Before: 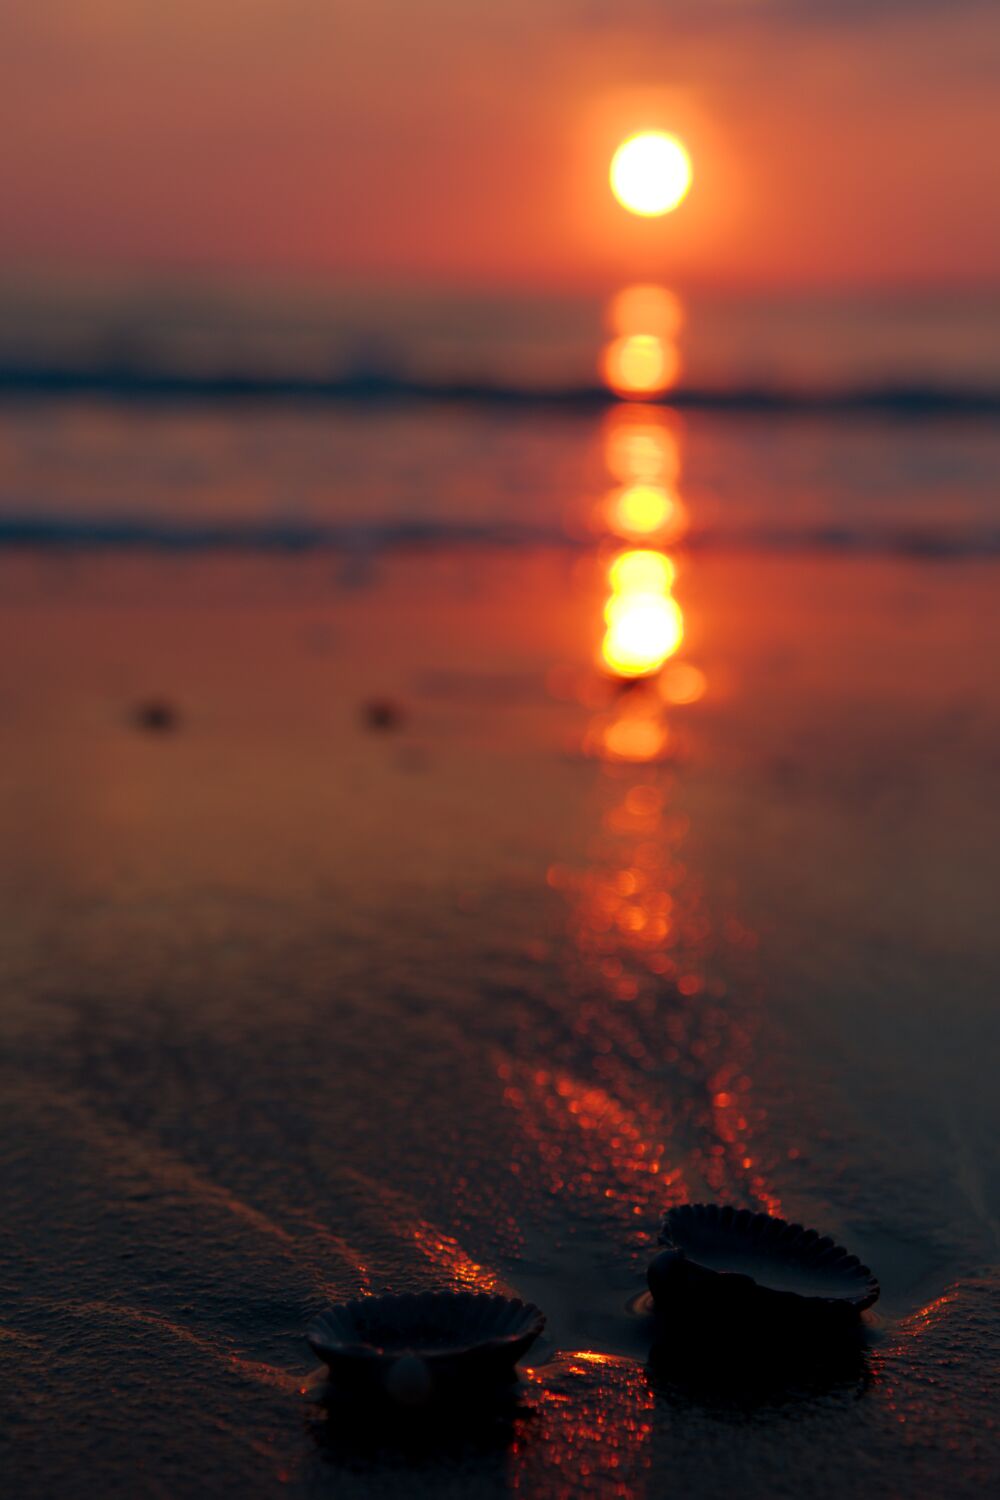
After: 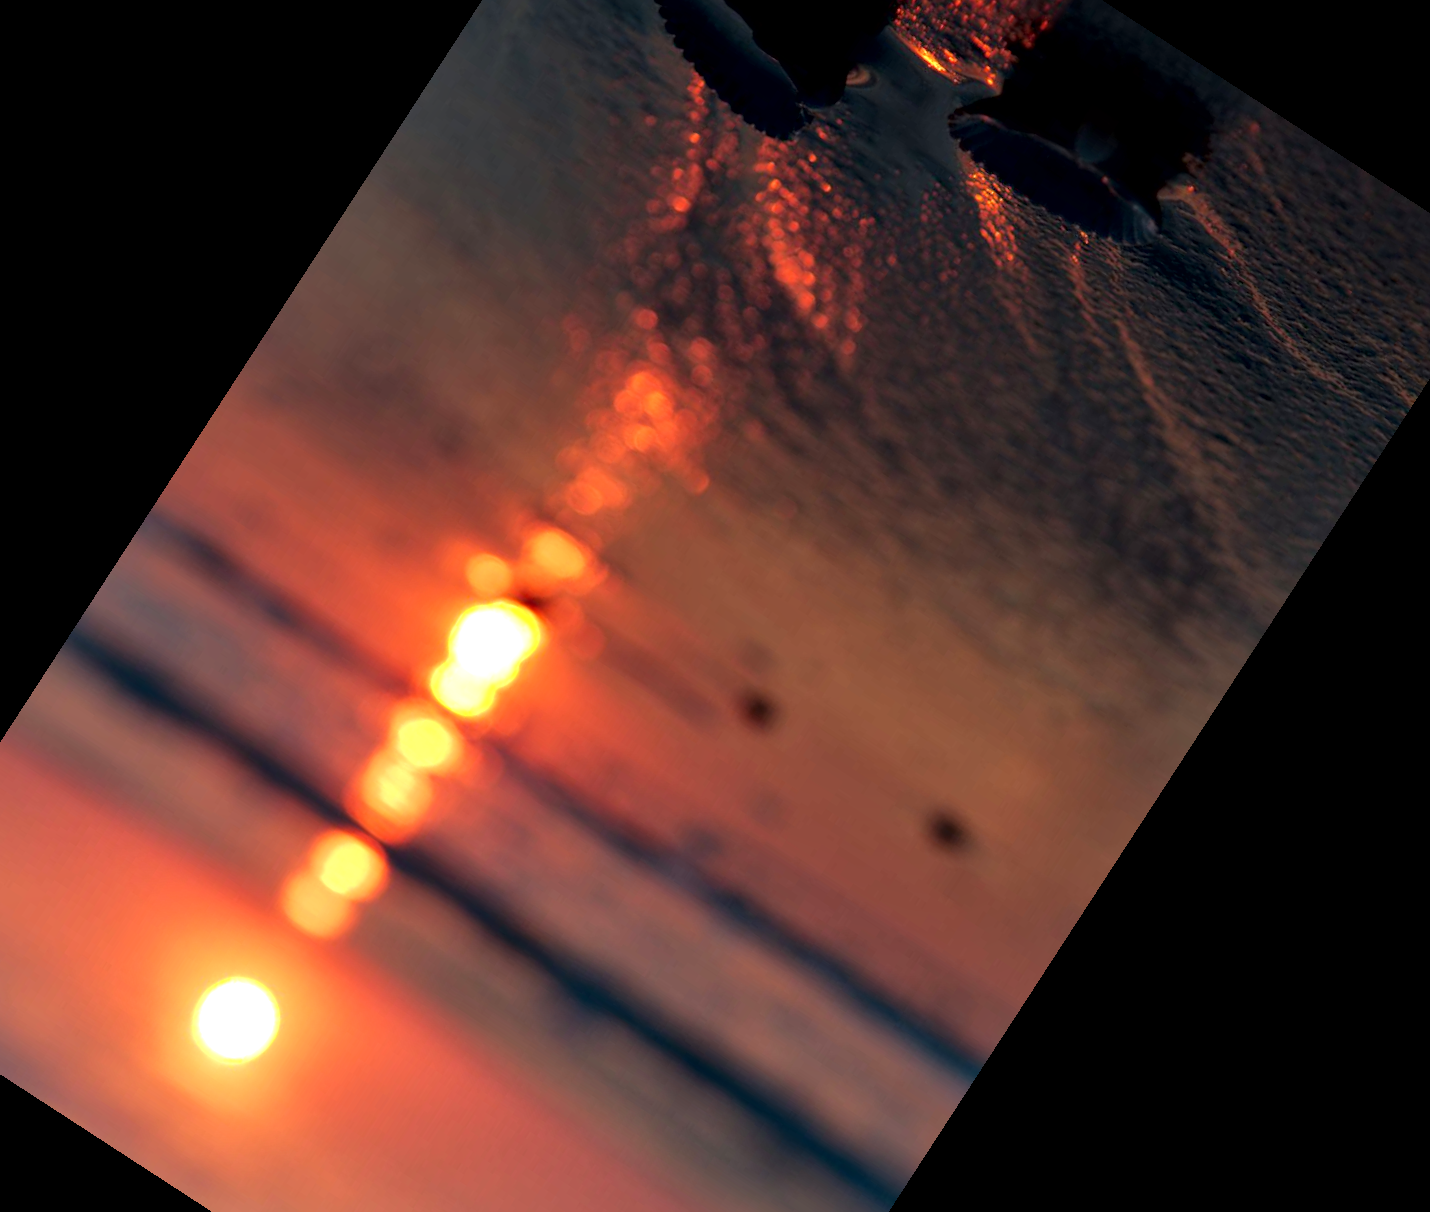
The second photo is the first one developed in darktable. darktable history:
local contrast: mode bilateral grid, contrast 21, coarseness 50, detail 150%, midtone range 0.2
crop and rotate: angle 147°, left 9.111%, top 15.674%, right 4.474%, bottom 17.049%
exposure: black level correction 0.001, exposure 0.499 EV, compensate exposure bias true, compensate highlight preservation false
